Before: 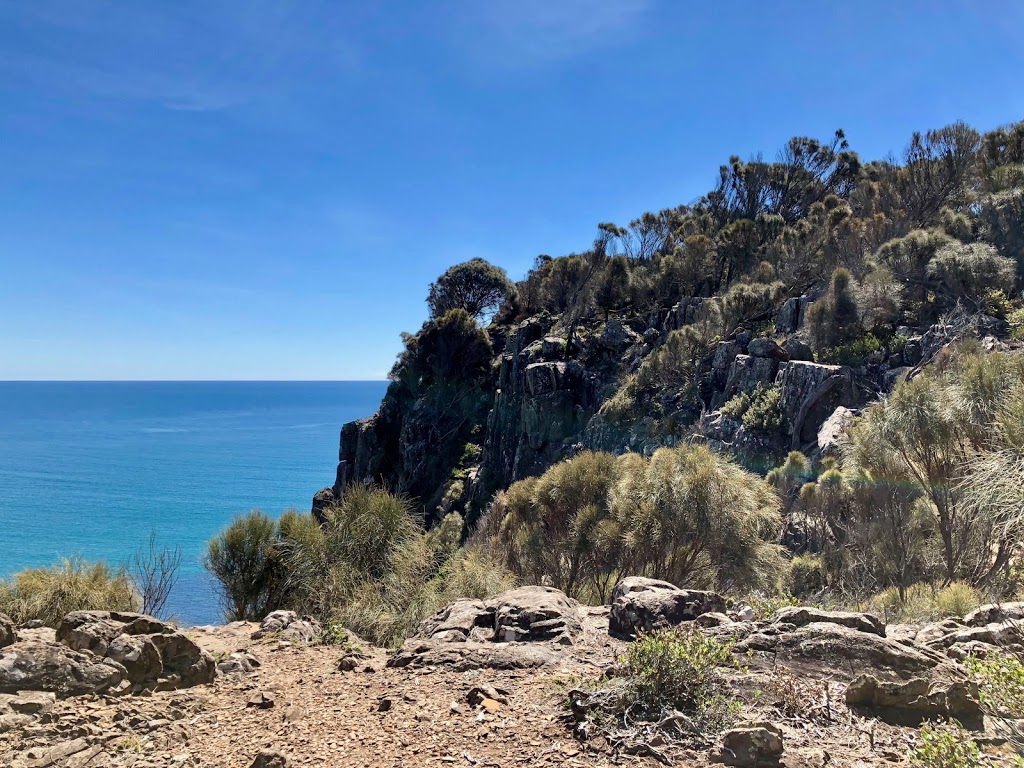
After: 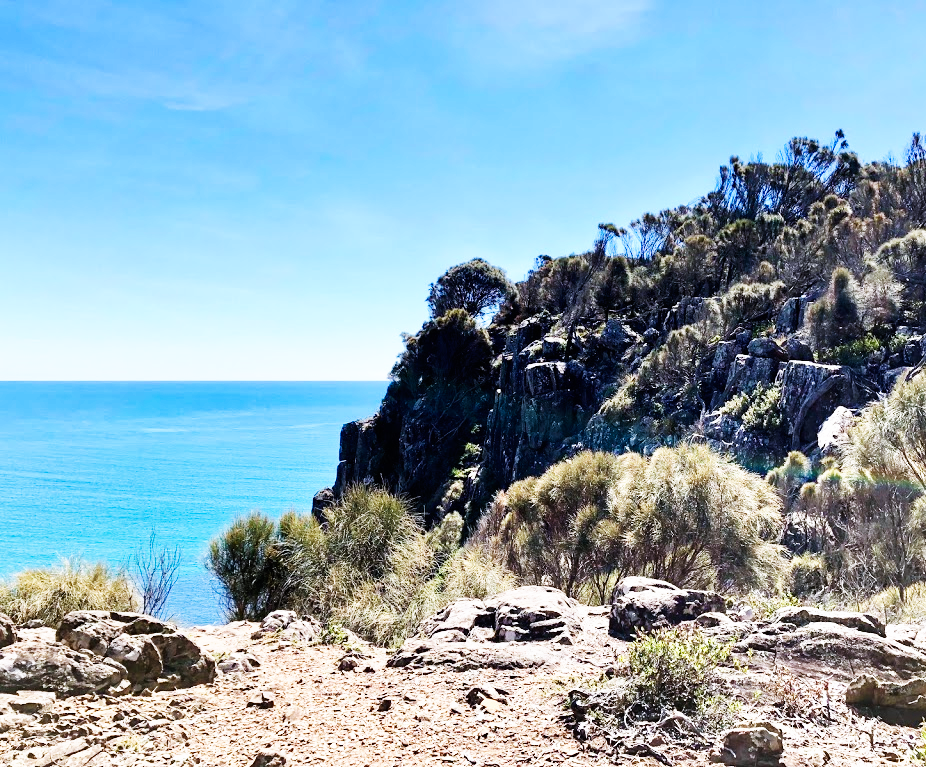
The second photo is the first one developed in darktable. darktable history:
base curve: curves: ch0 [(0, 0) (0.007, 0.004) (0.027, 0.03) (0.046, 0.07) (0.207, 0.54) (0.442, 0.872) (0.673, 0.972) (1, 1)], preserve colors none
color calibration: illuminant as shot in camera, x 0.358, y 0.373, temperature 4628.91 K
crop: right 9.509%, bottom 0.031%
